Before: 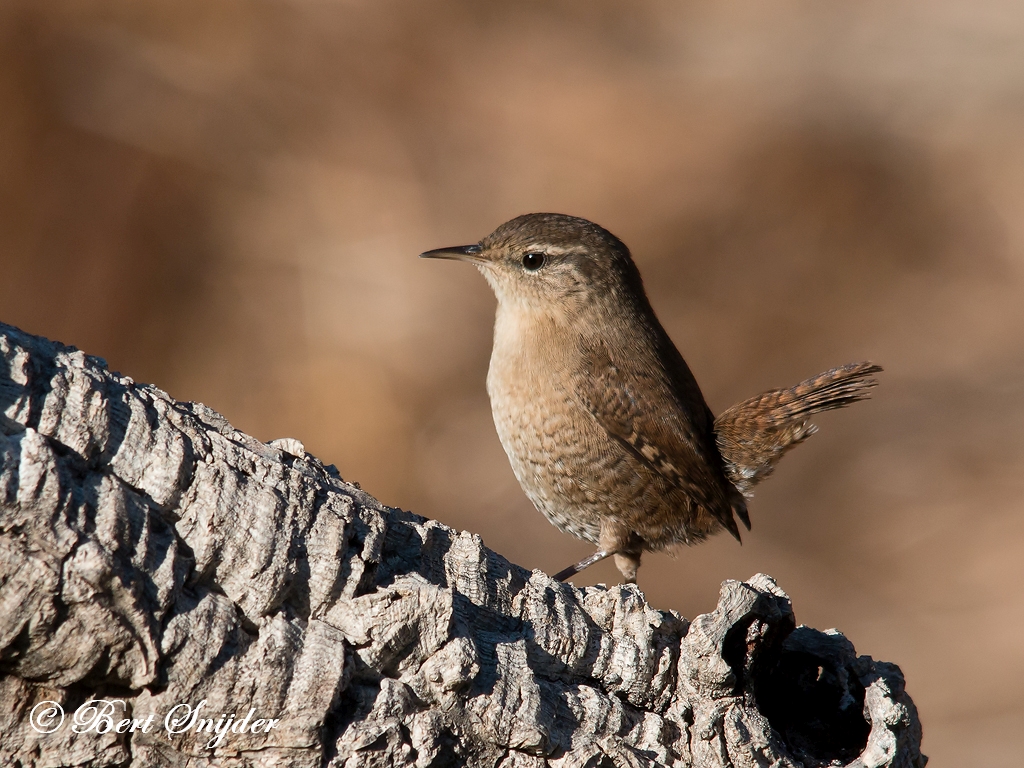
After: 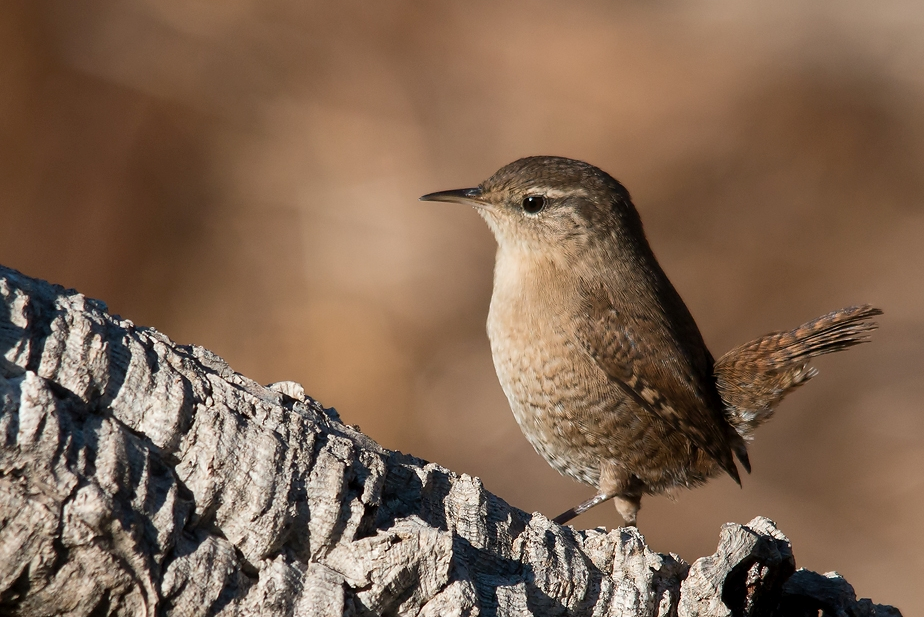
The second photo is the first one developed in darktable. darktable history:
crop: top 7.545%, right 9.764%, bottom 11.989%
